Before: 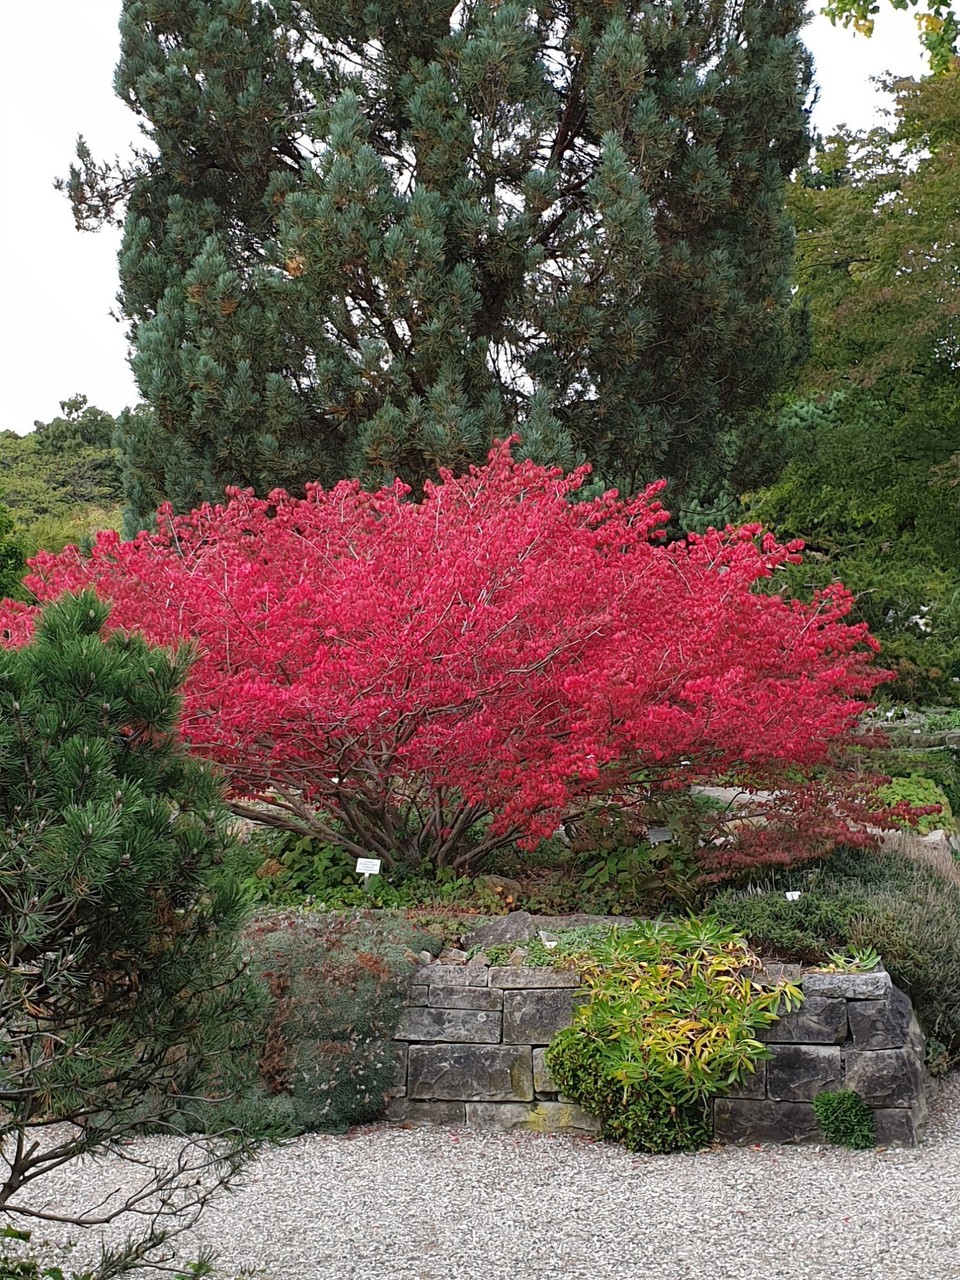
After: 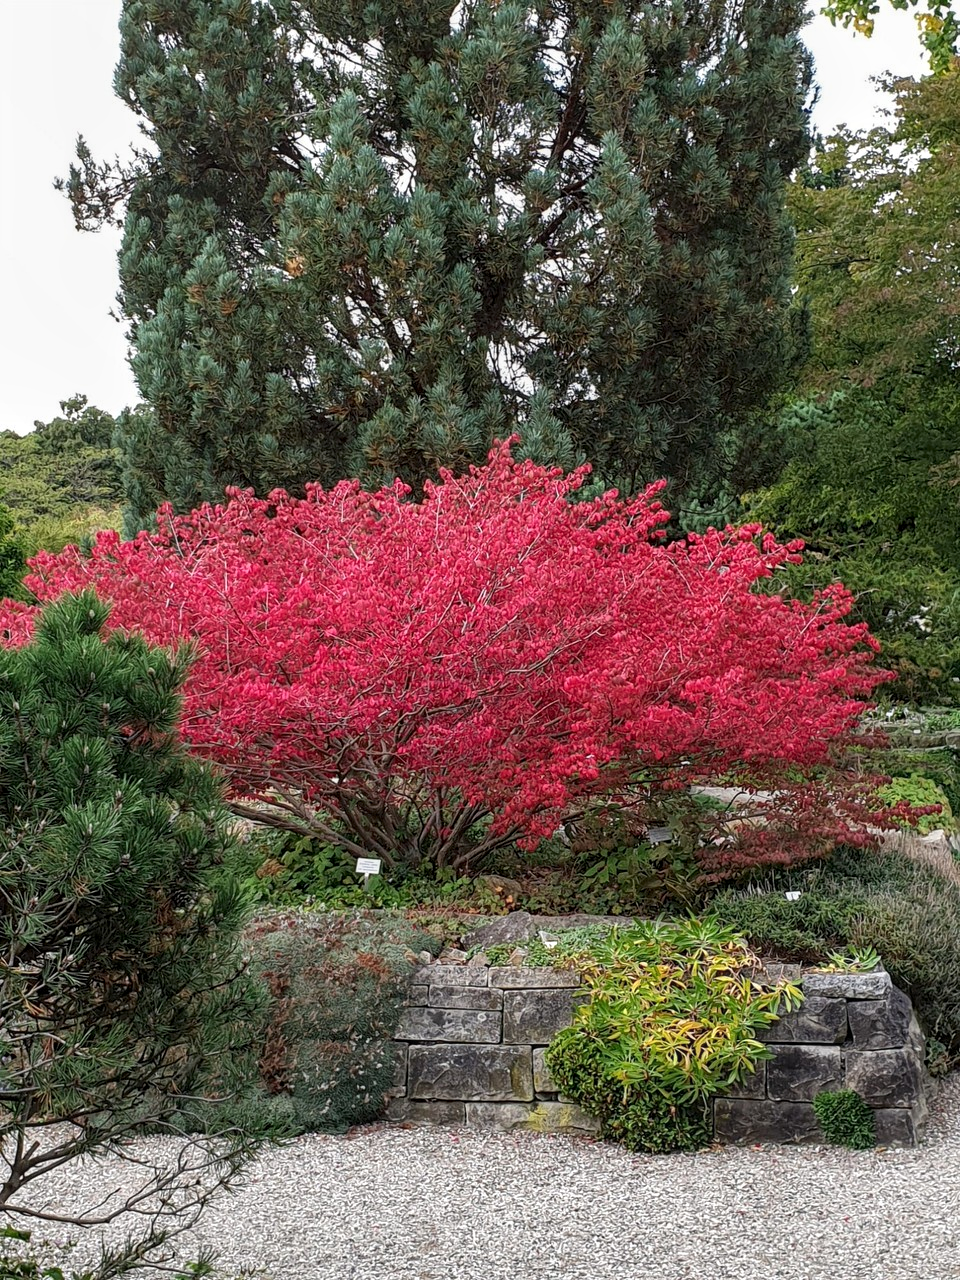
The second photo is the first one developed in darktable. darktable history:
contrast brightness saturation: contrast 0.08, saturation 0.018
local contrast: on, module defaults
